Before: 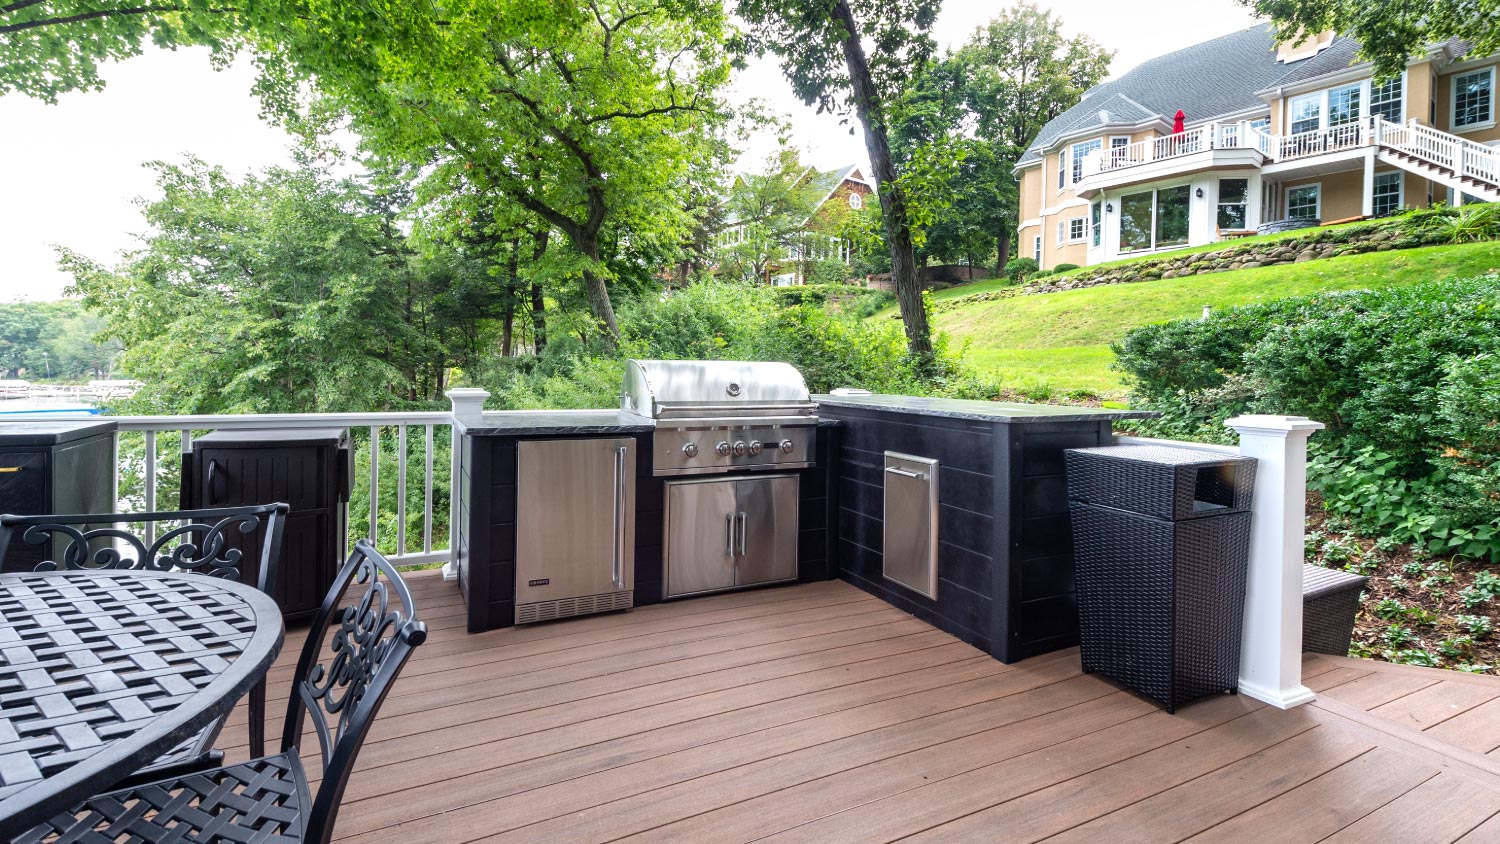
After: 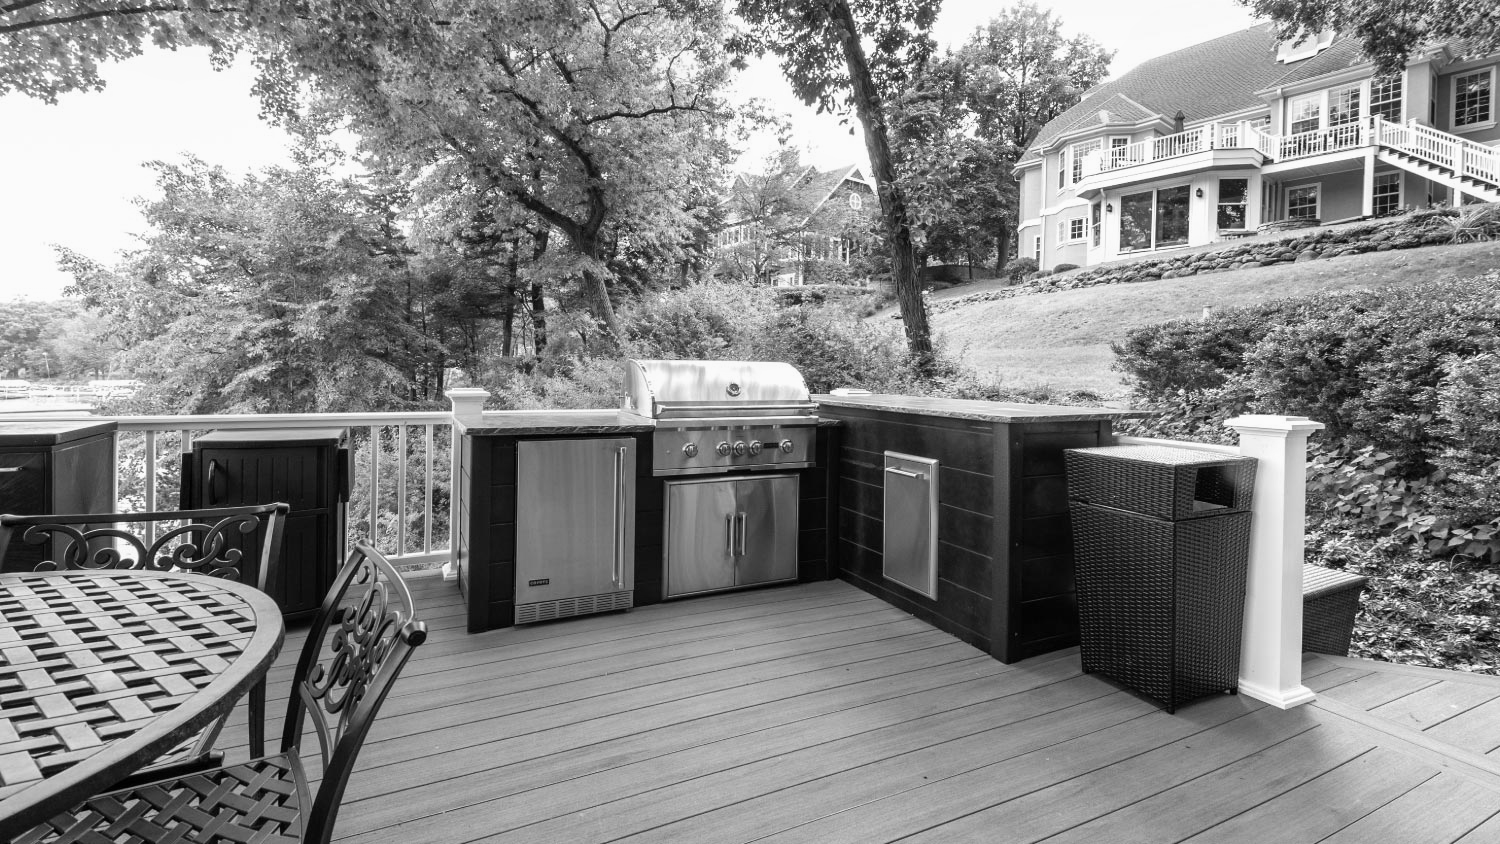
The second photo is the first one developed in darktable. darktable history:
monochrome: a -4.13, b 5.16, size 1
white balance: red 0.931, blue 1.11
